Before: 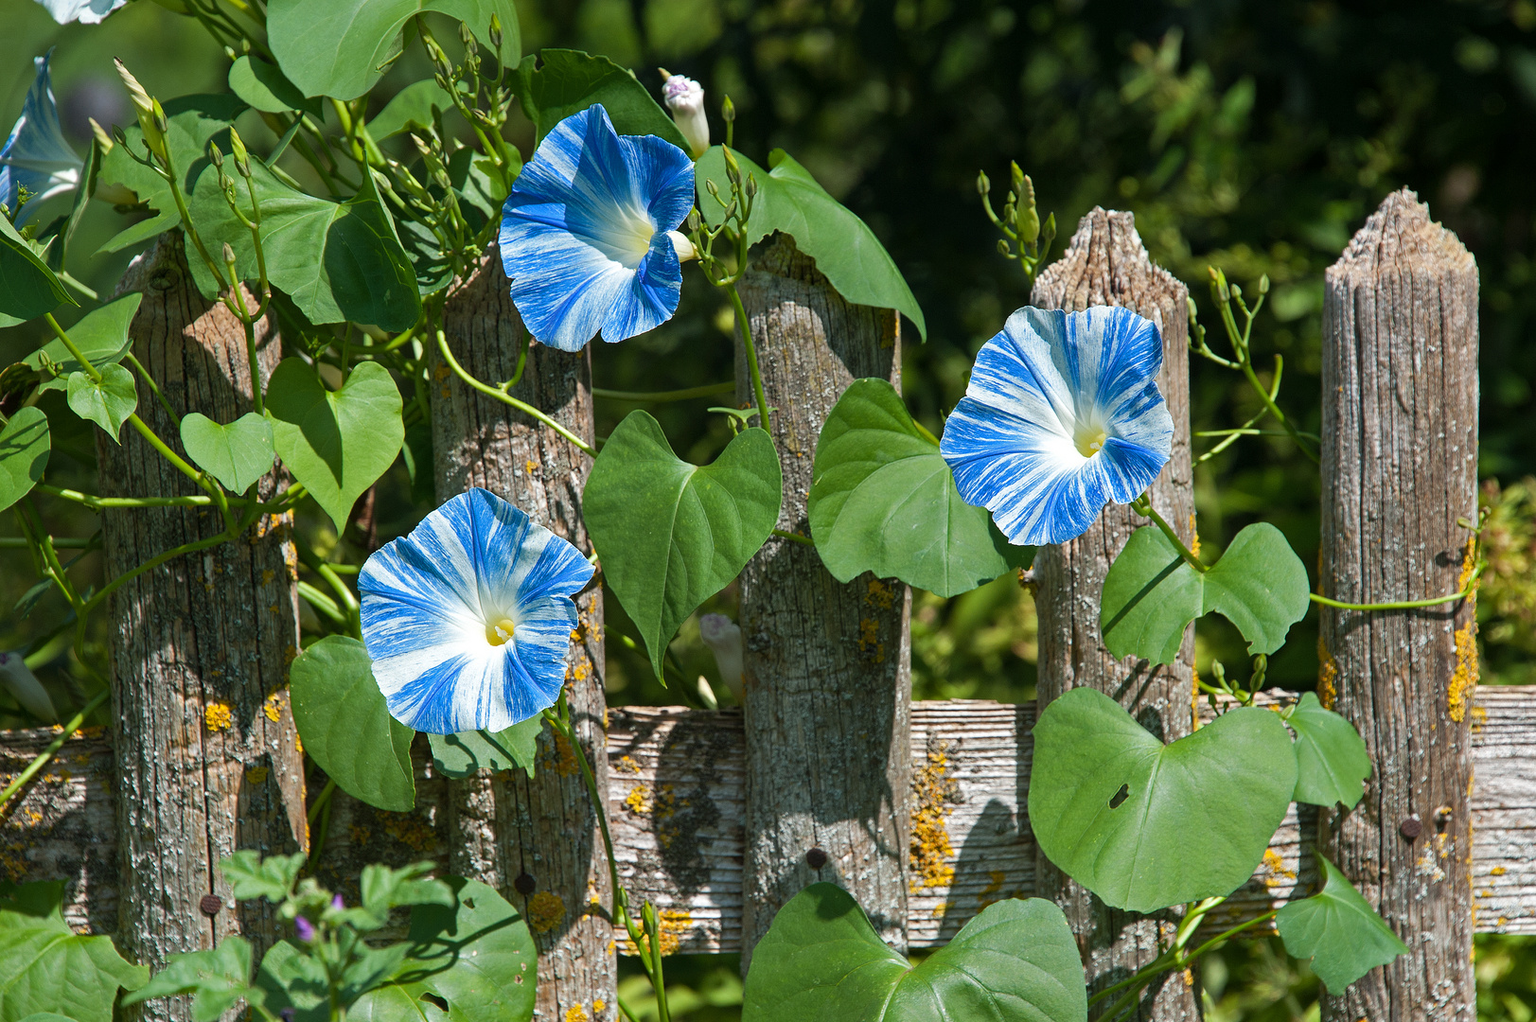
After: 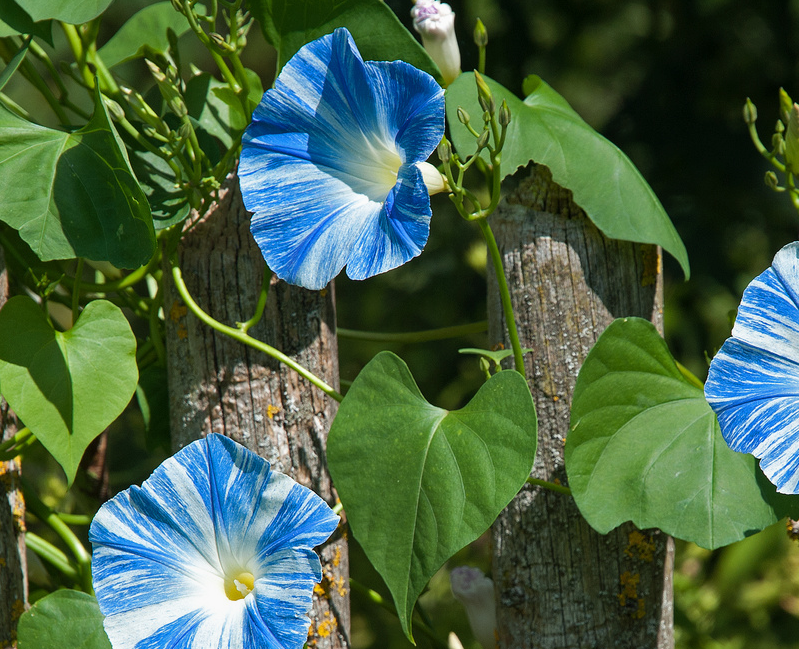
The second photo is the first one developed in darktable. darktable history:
crop: left 17.835%, top 7.675%, right 32.881%, bottom 32.213%
exposure: exposure -0.072 EV, compensate highlight preservation false
tone equalizer: on, module defaults
